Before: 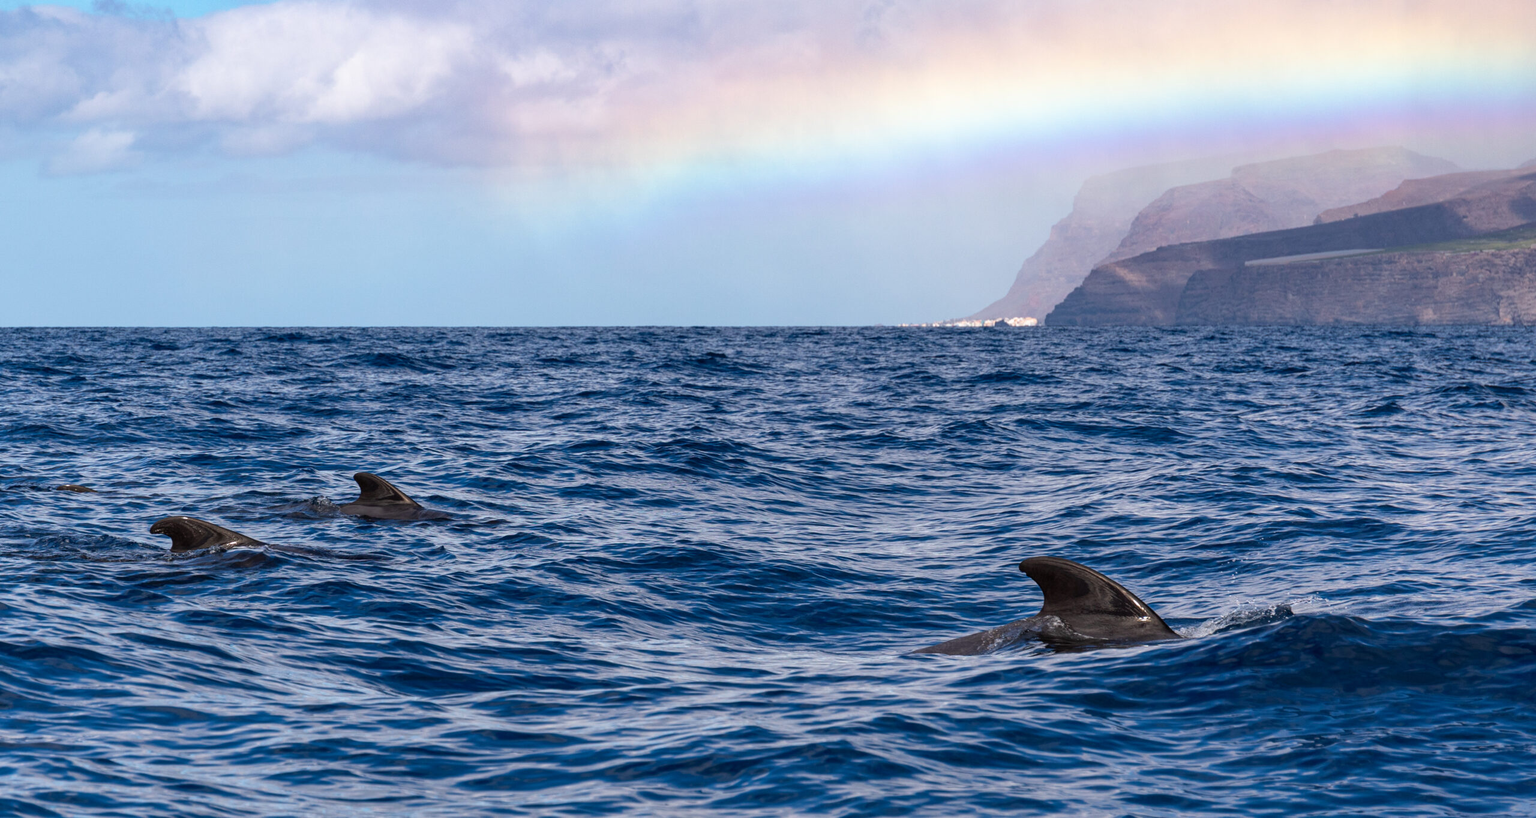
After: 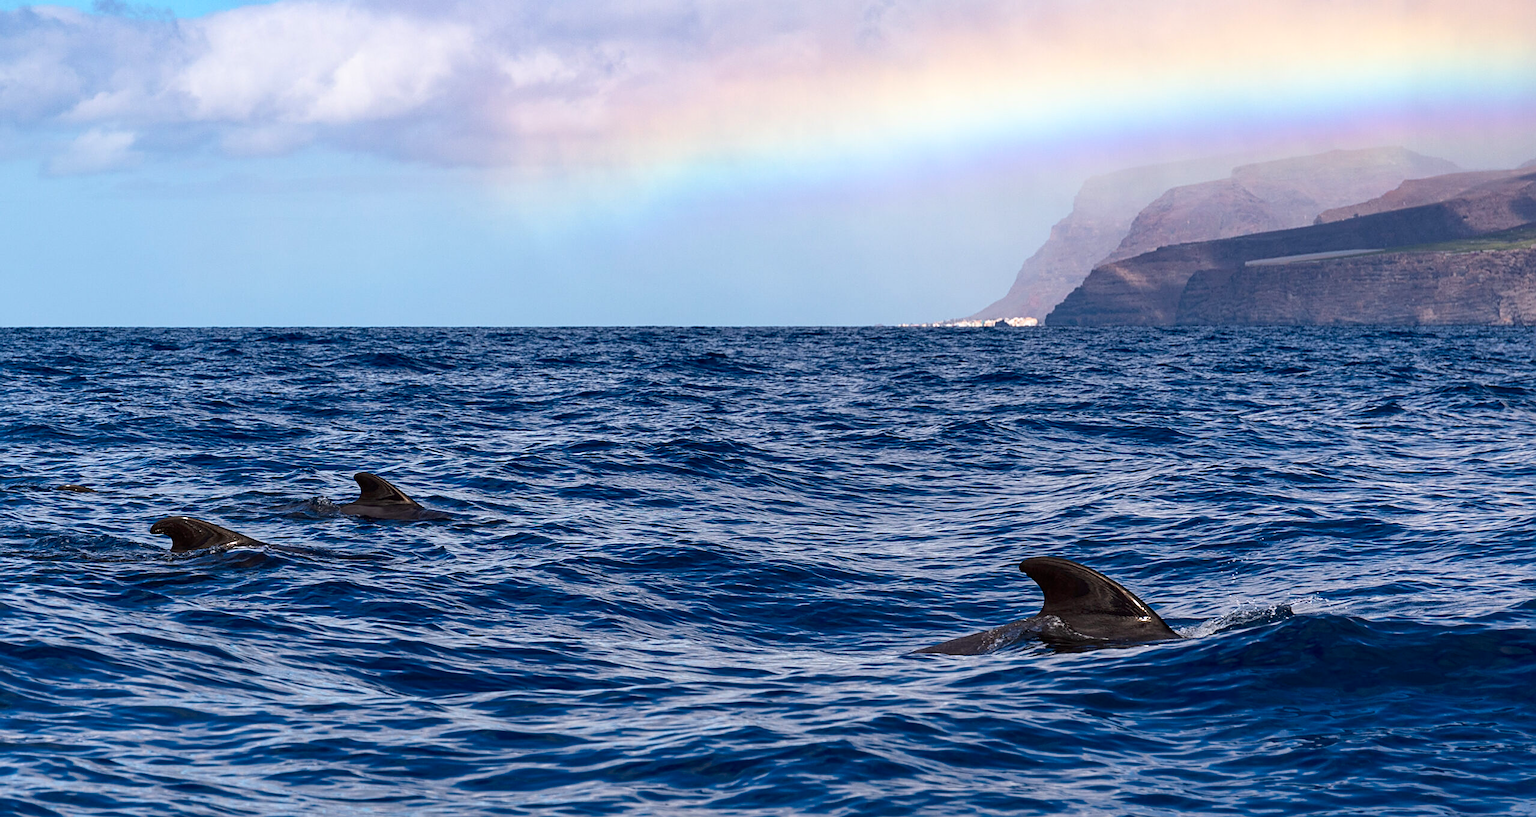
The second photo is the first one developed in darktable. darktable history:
contrast brightness saturation: contrast 0.132, brightness -0.065, saturation 0.161
sharpen: on, module defaults
